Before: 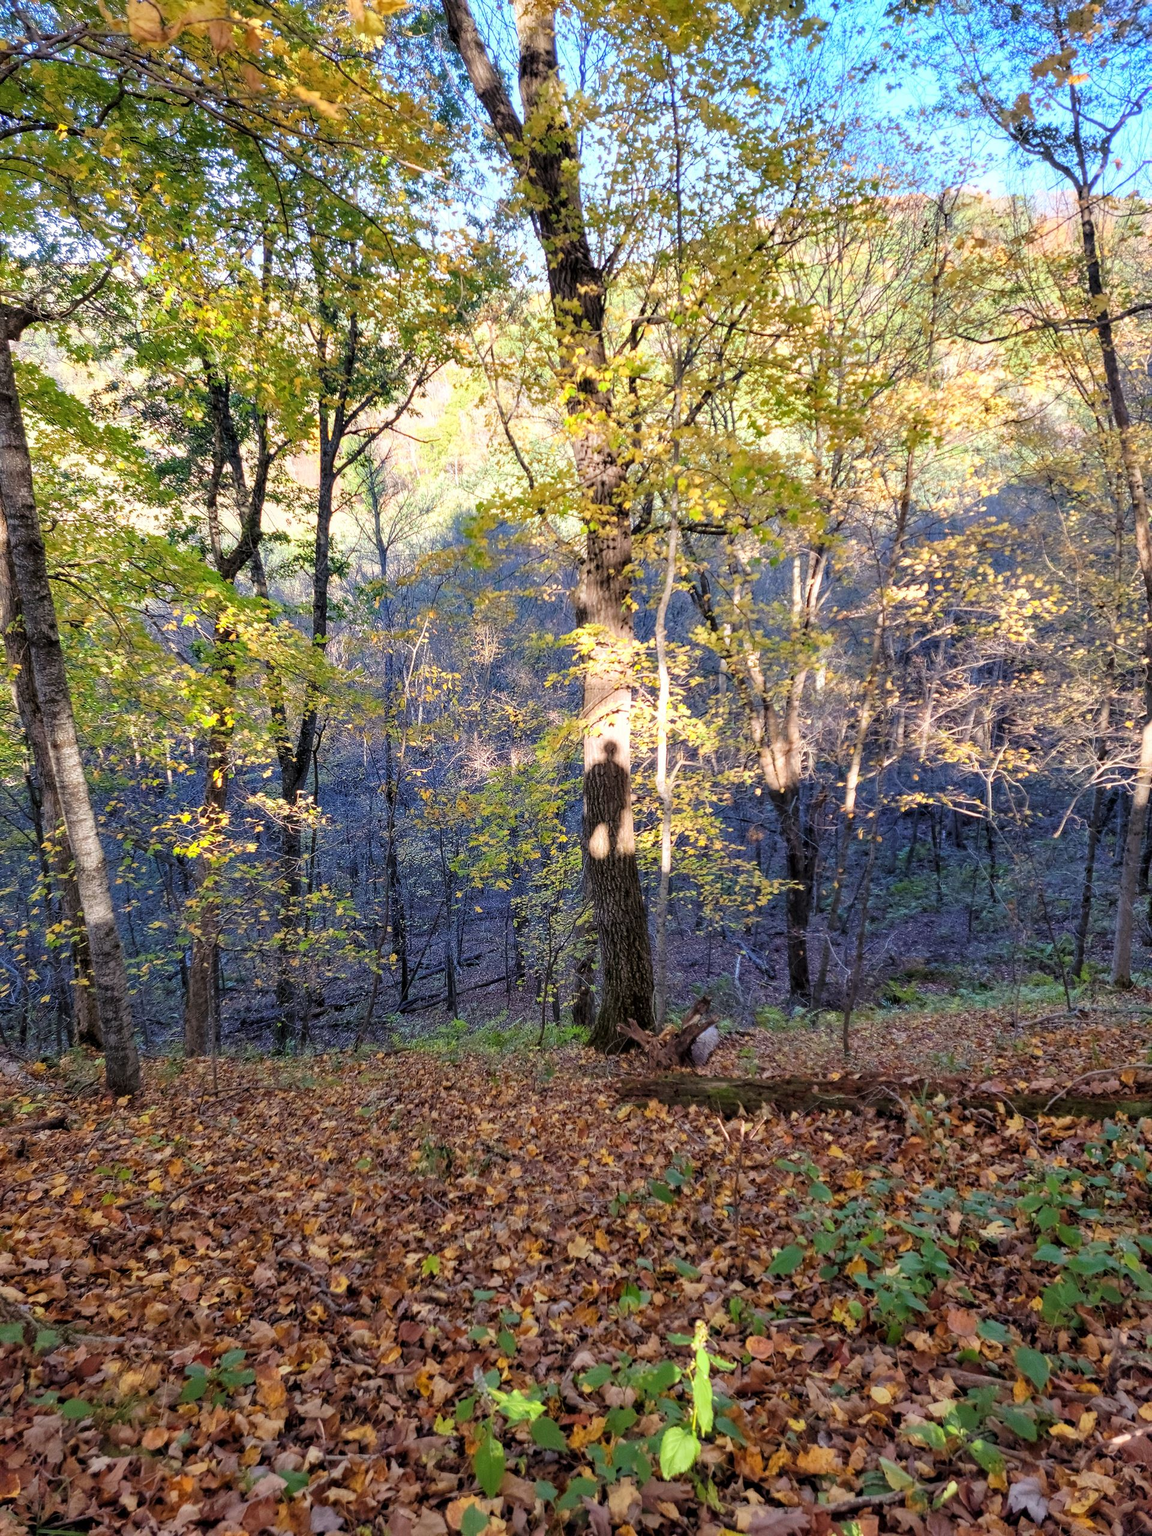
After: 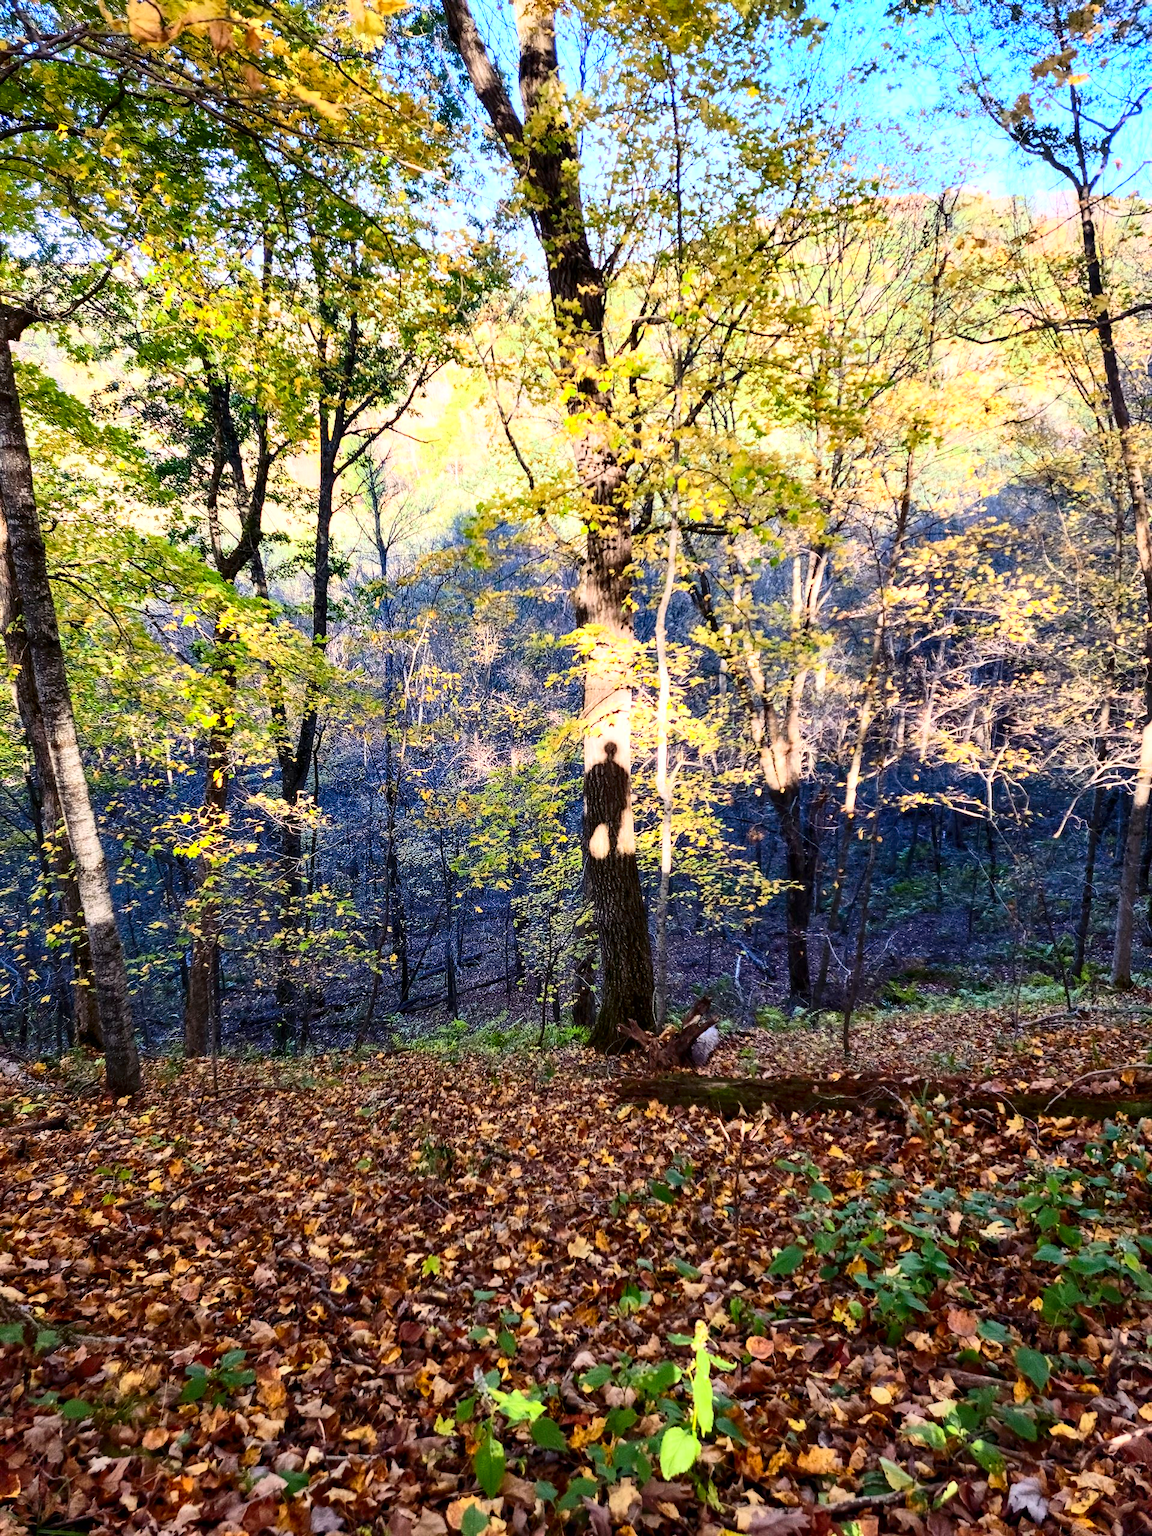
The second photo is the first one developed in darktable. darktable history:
contrast brightness saturation: contrast 0.407, brightness 0.053, saturation 0.257
tone equalizer: edges refinement/feathering 500, mask exposure compensation -1.57 EV, preserve details no
